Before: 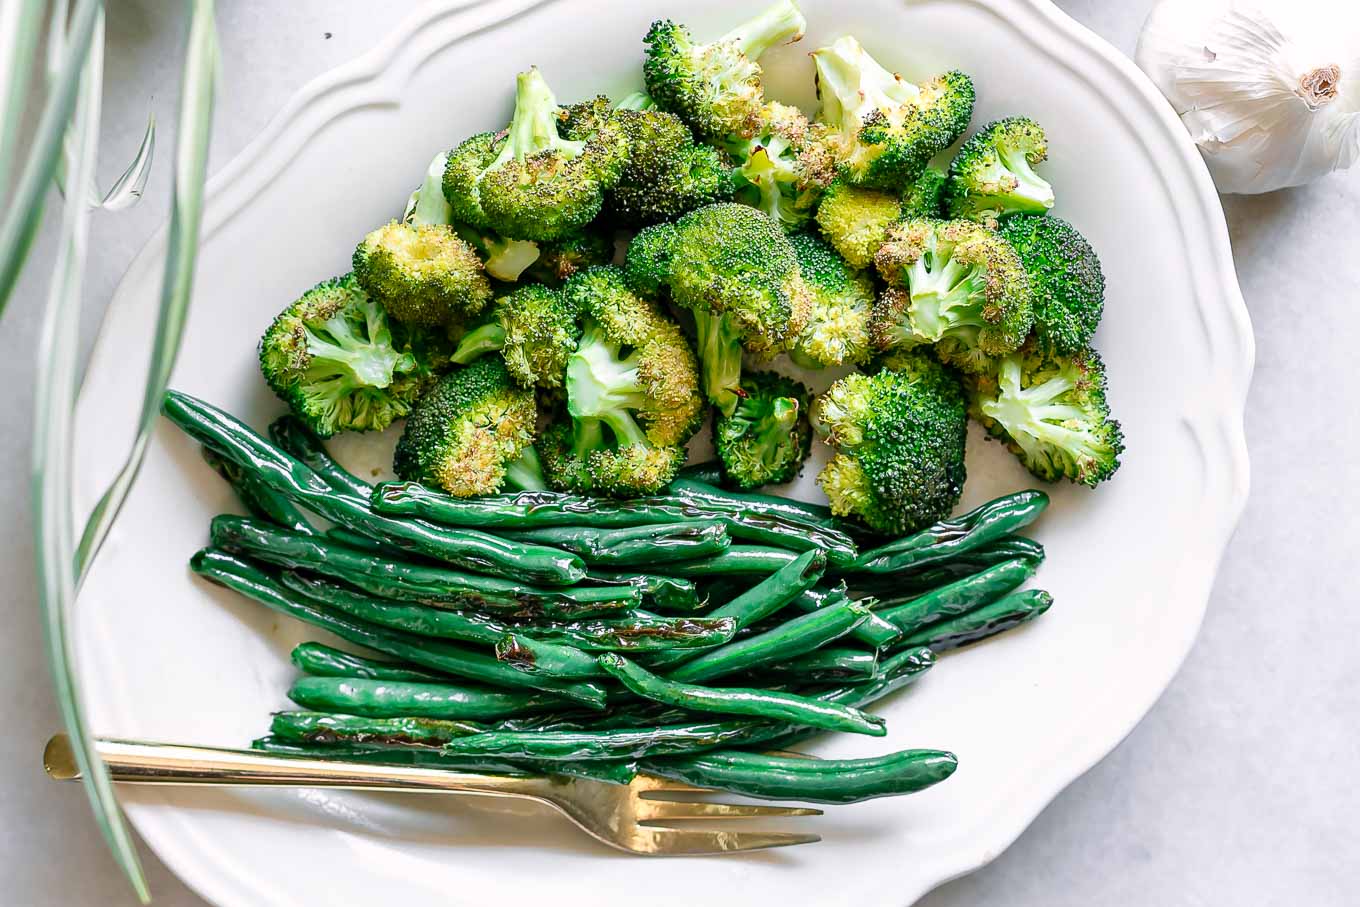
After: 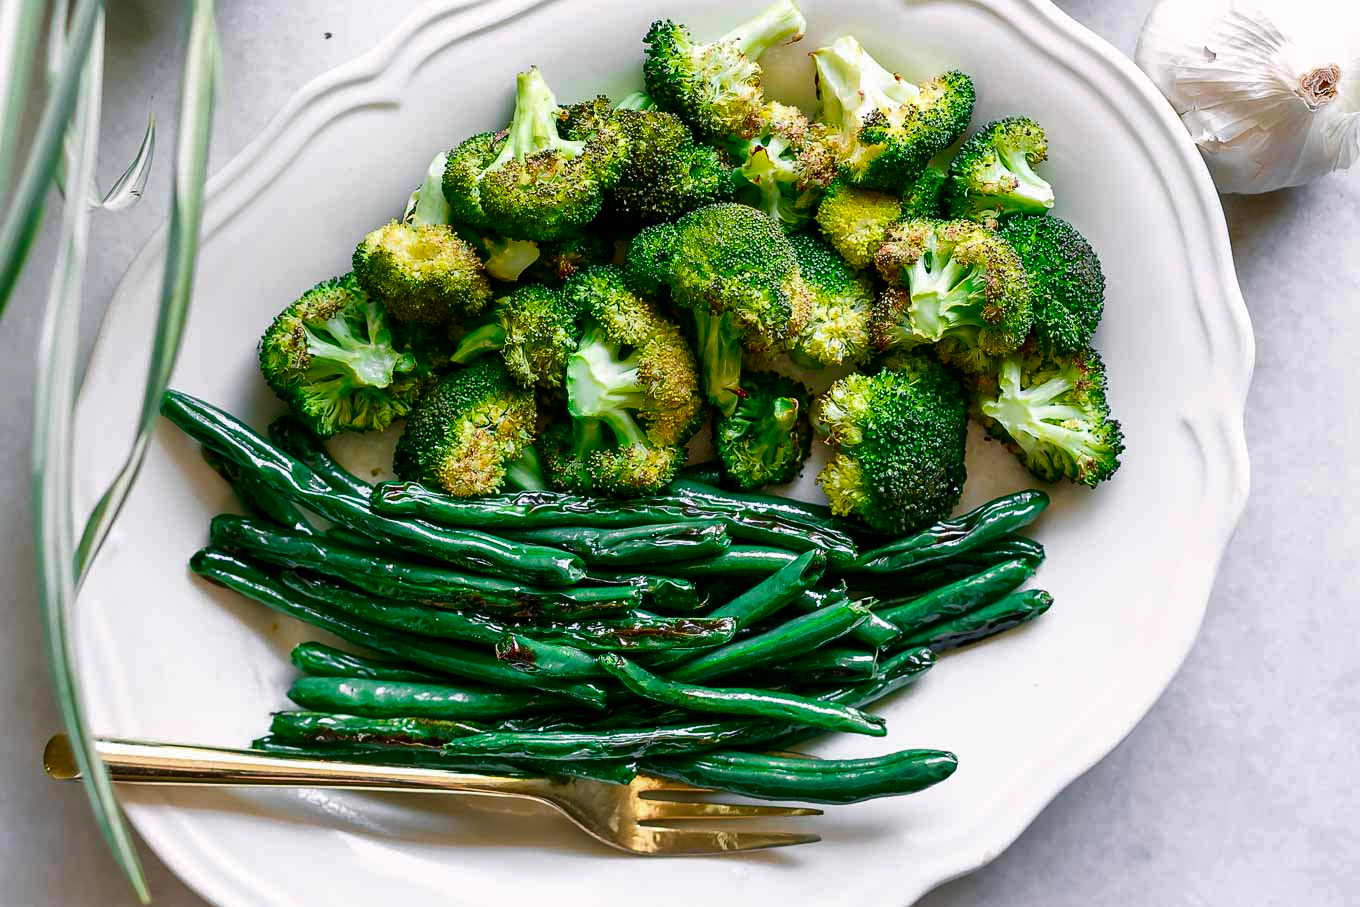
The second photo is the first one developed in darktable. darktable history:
contrast brightness saturation: brightness -0.252, saturation 0.204
